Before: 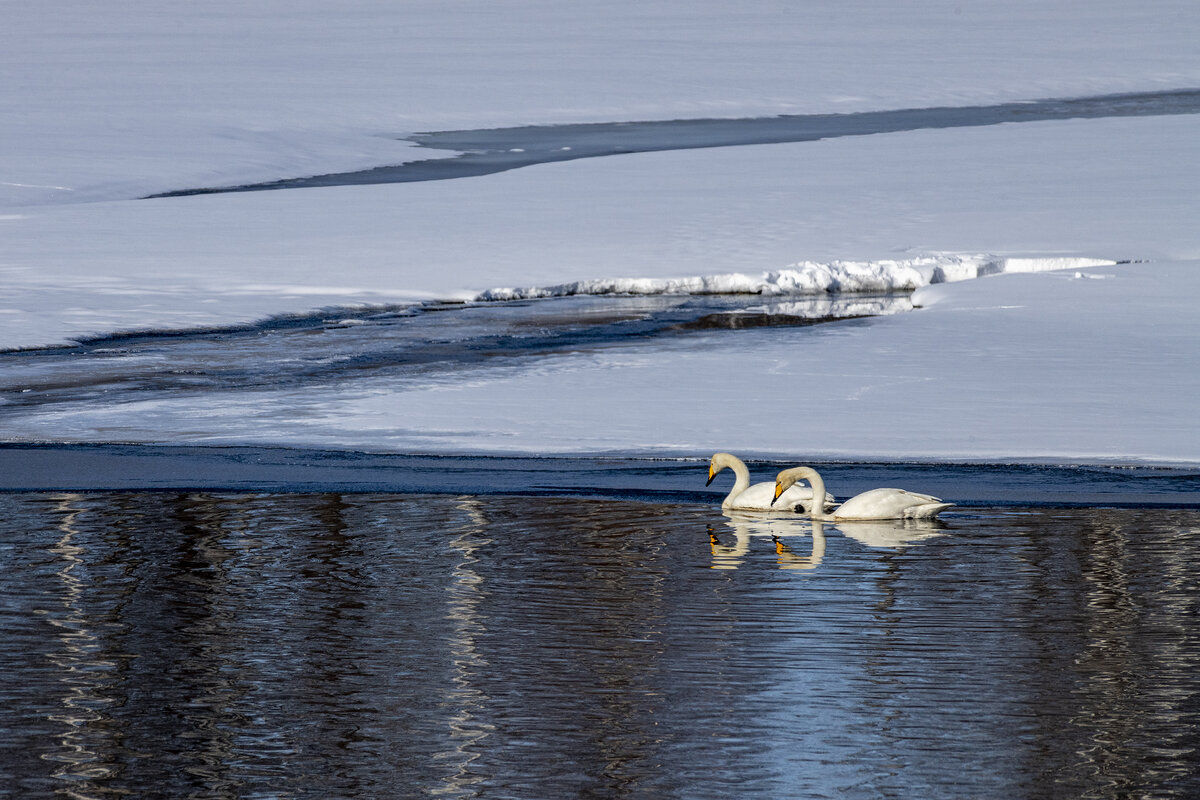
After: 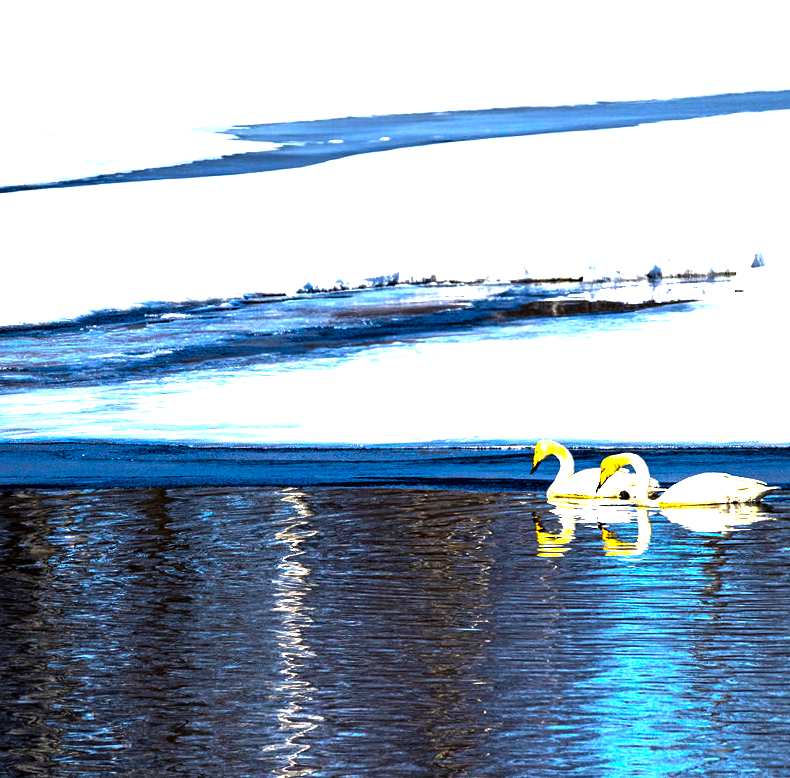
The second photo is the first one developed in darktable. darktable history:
crop and rotate: left 14.385%, right 18.948%
color balance rgb: linear chroma grading › shadows -30%, linear chroma grading › global chroma 35%, perceptual saturation grading › global saturation 75%, perceptual saturation grading › shadows -30%, perceptual brilliance grading › highlights 75%, perceptual brilliance grading › shadows -30%, global vibrance 35%
rotate and perspective: rotation -1°, crop left 0.011, crop right 0.989, crop top 0.025, crop bottom 0.975
exposure: exposure 0.485 EV, compensate highlight preservation false
